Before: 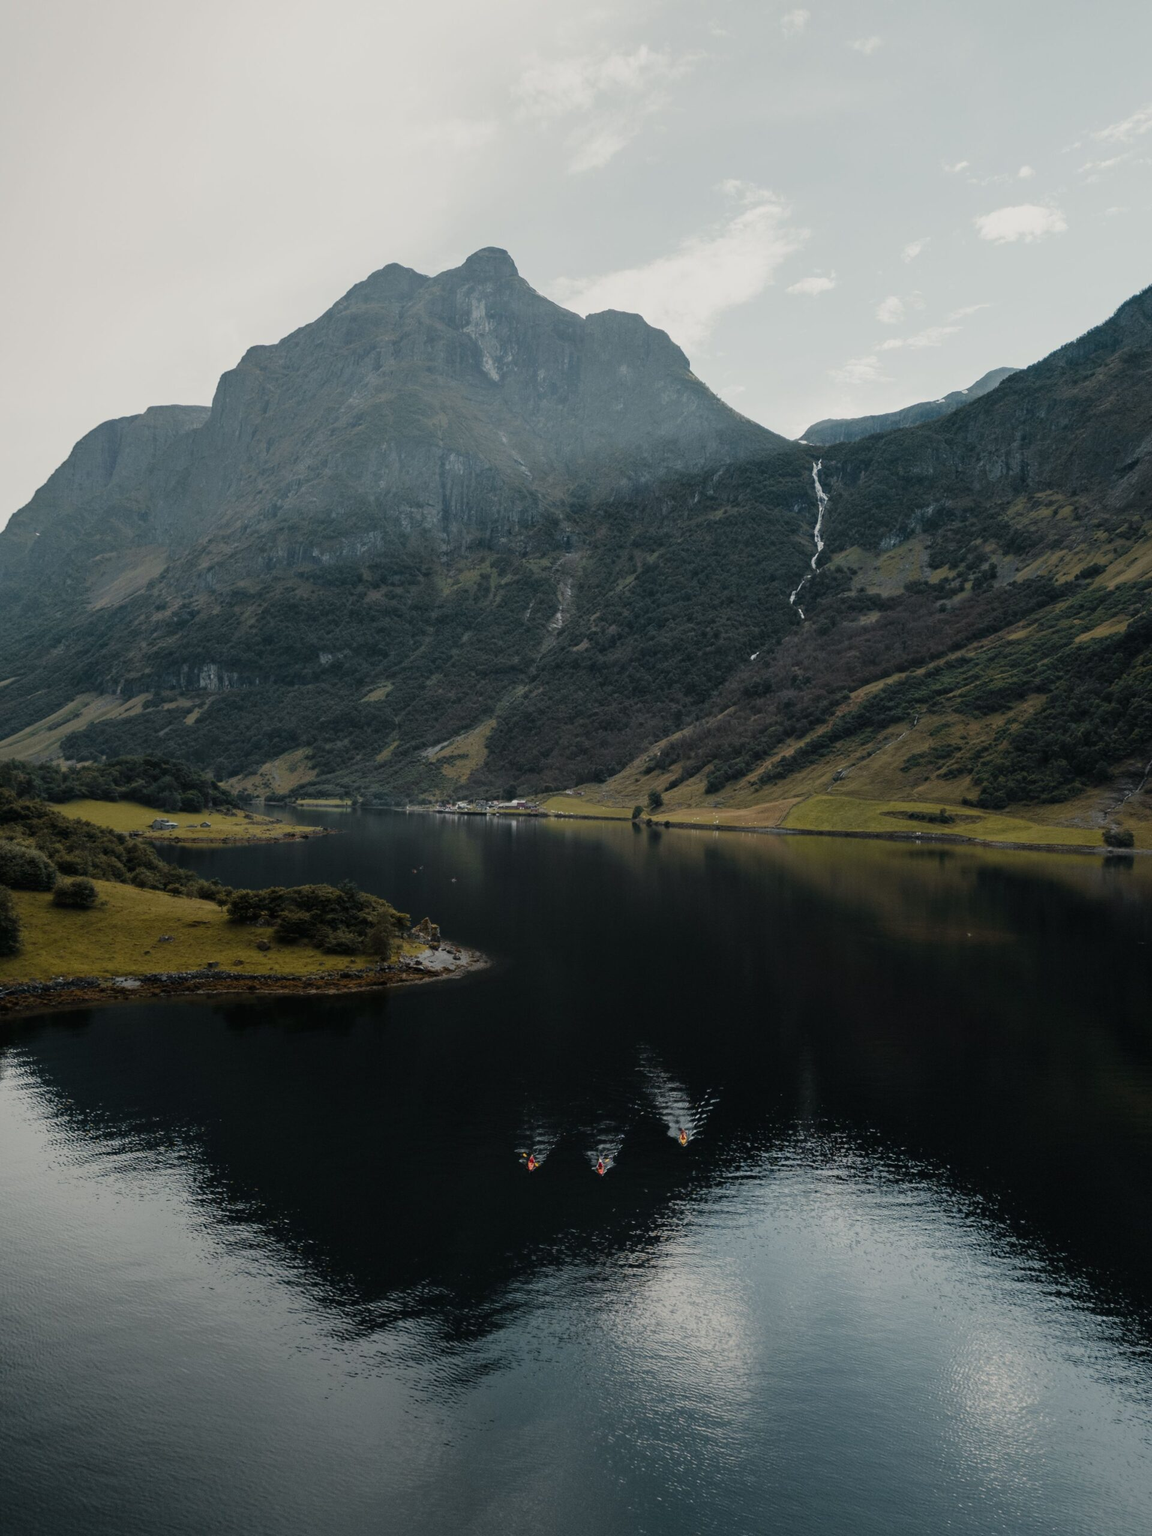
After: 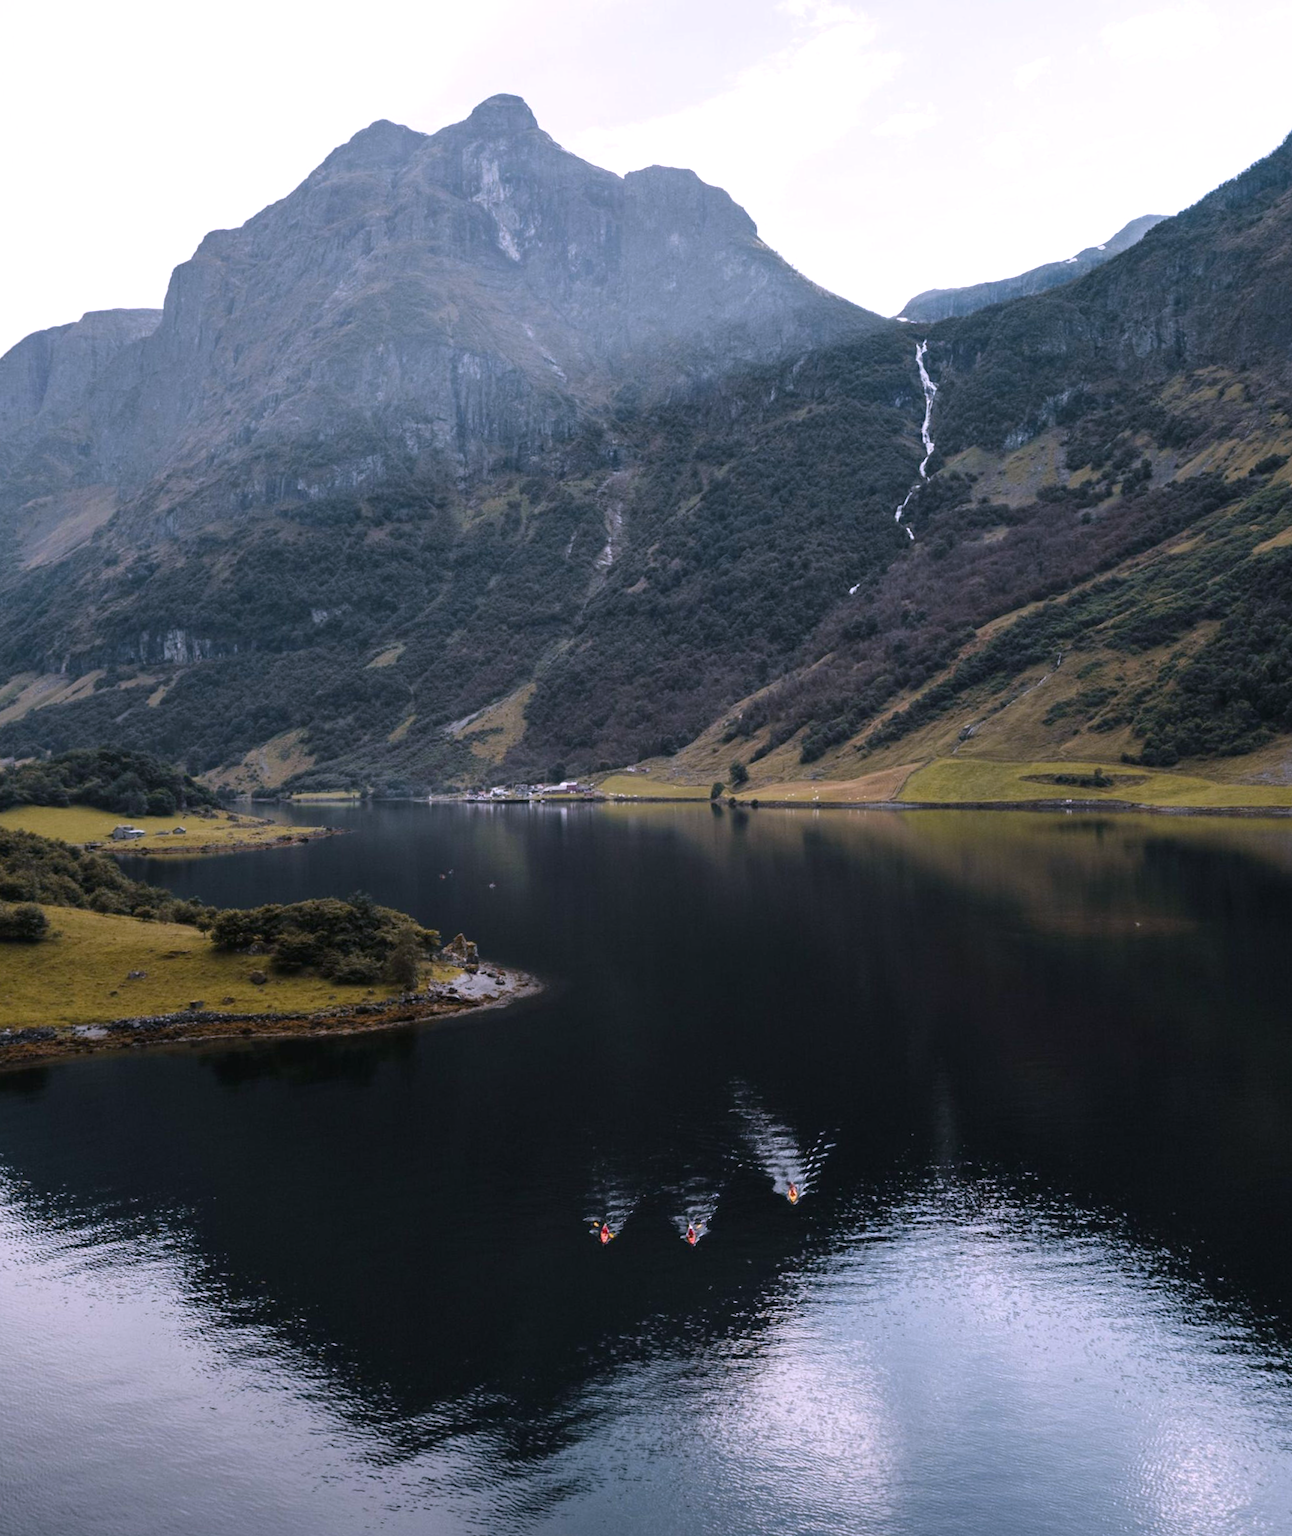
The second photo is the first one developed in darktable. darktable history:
exposure: black level correction 0, exposure 0.7 EV, compensate exposure bias true, compensate highlight preservation false
rotate and perspective: rotation -4.57°, crop left 0.054, crop right 0.944, crop top 0.087, crop bottom 0.914
base curve: curves: ch0 [(0, 0) (0.472, 0.455) (1, 1)], preserve colors none
crop and rotate: angle -1.96°, left 3.097%, top 4.154%, right 1.586%, bottom 0.529%
white balance: red 1.042, blue 1.17
